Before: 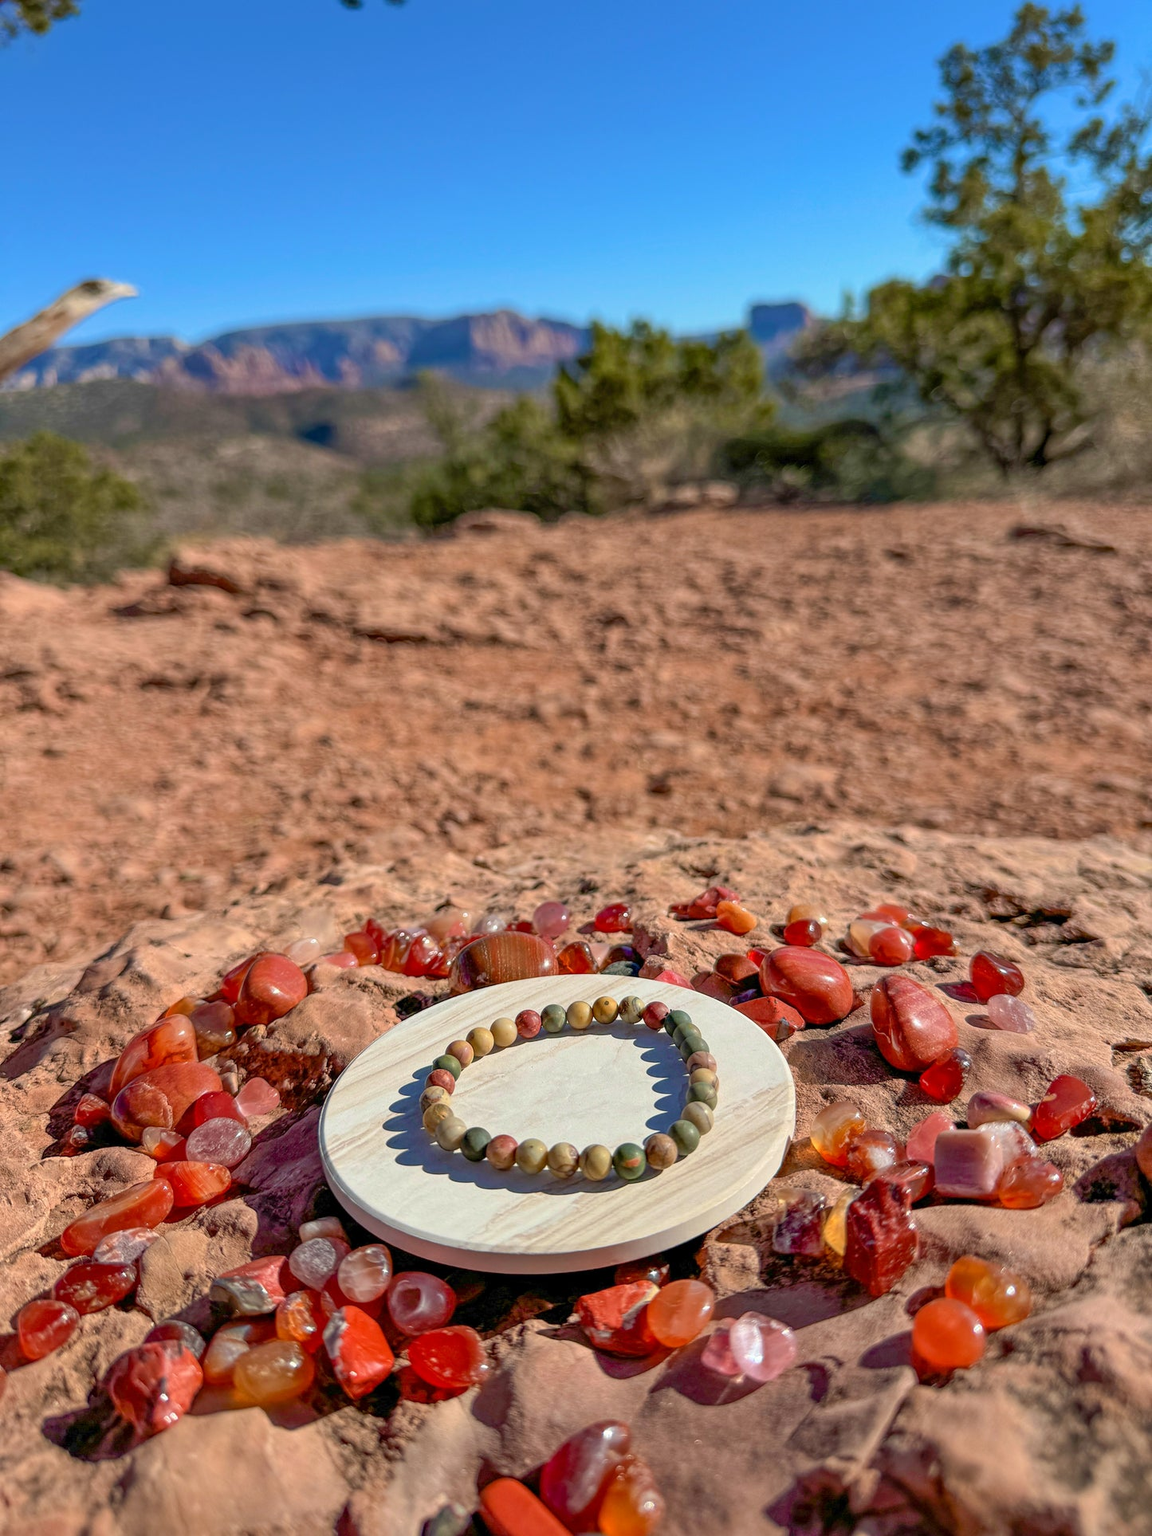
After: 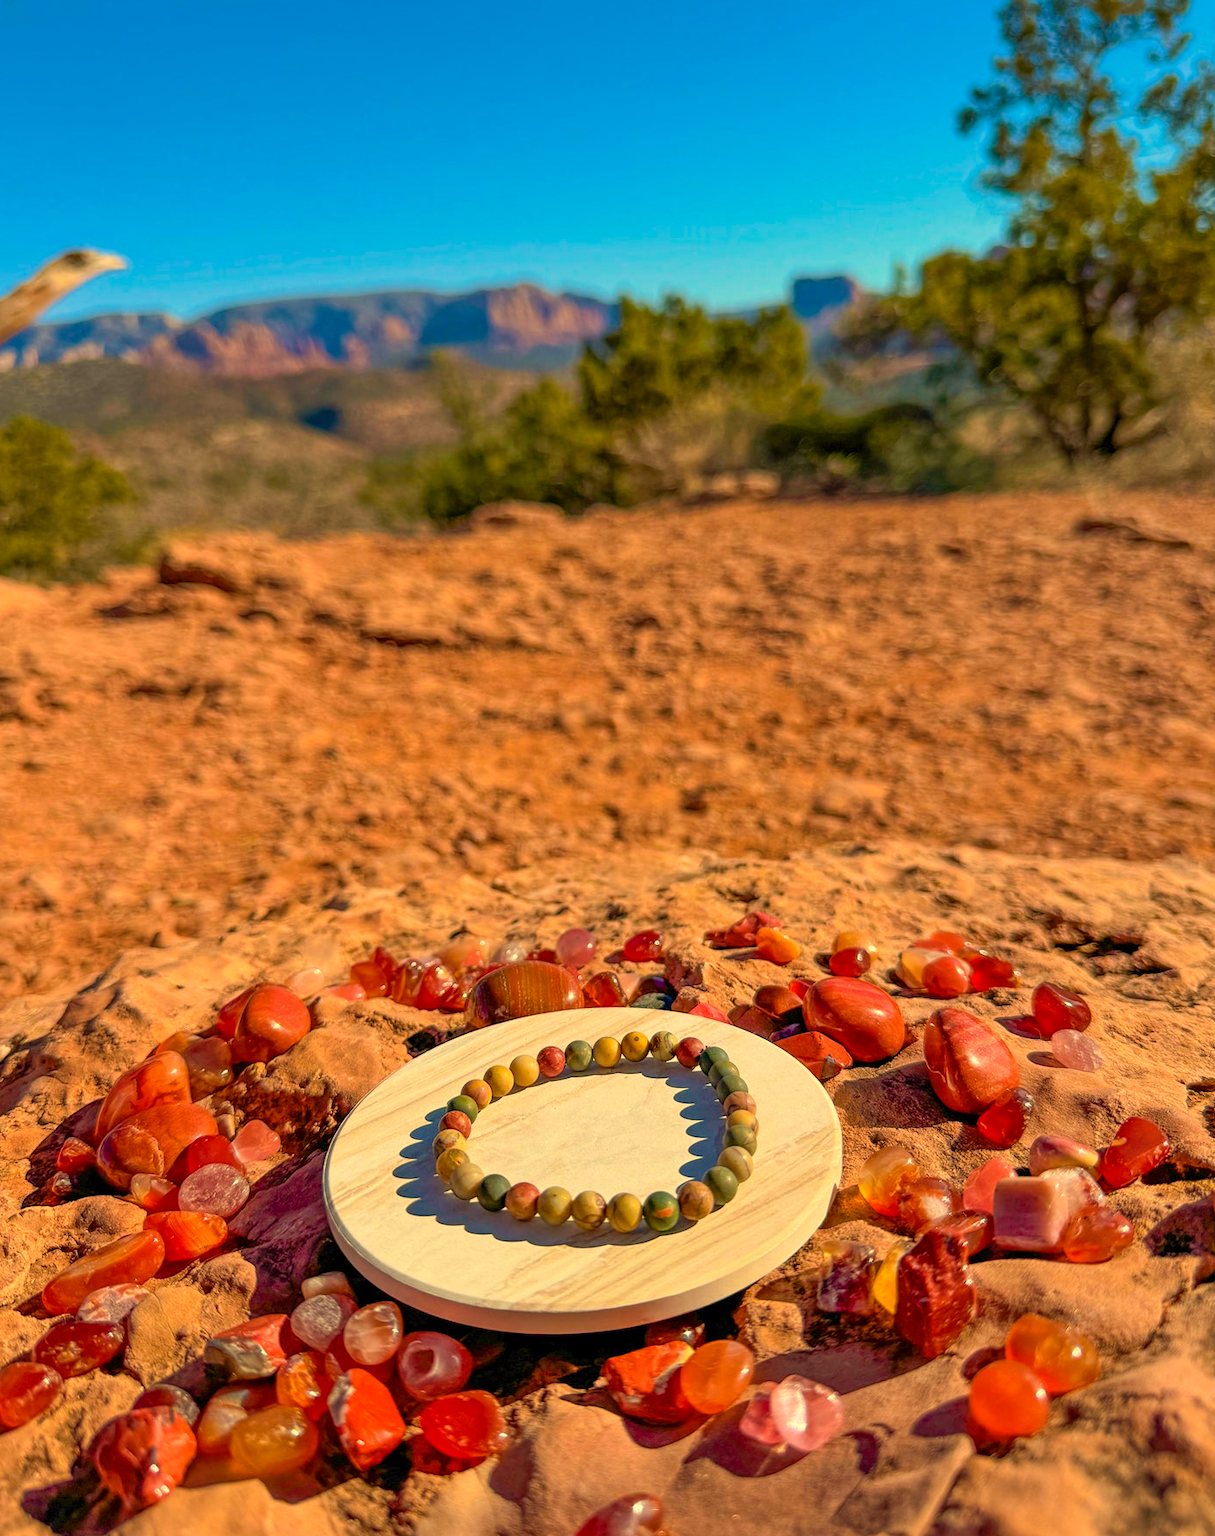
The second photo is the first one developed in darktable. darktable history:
crop: left 1.964%, top 3.251%, right 1.122%, bottom 4.933%
white balance: red 1.123, blue 0.83
color balance rgb: linear chroma grading › global chroma 9.31%, global vibrance 41.49%
